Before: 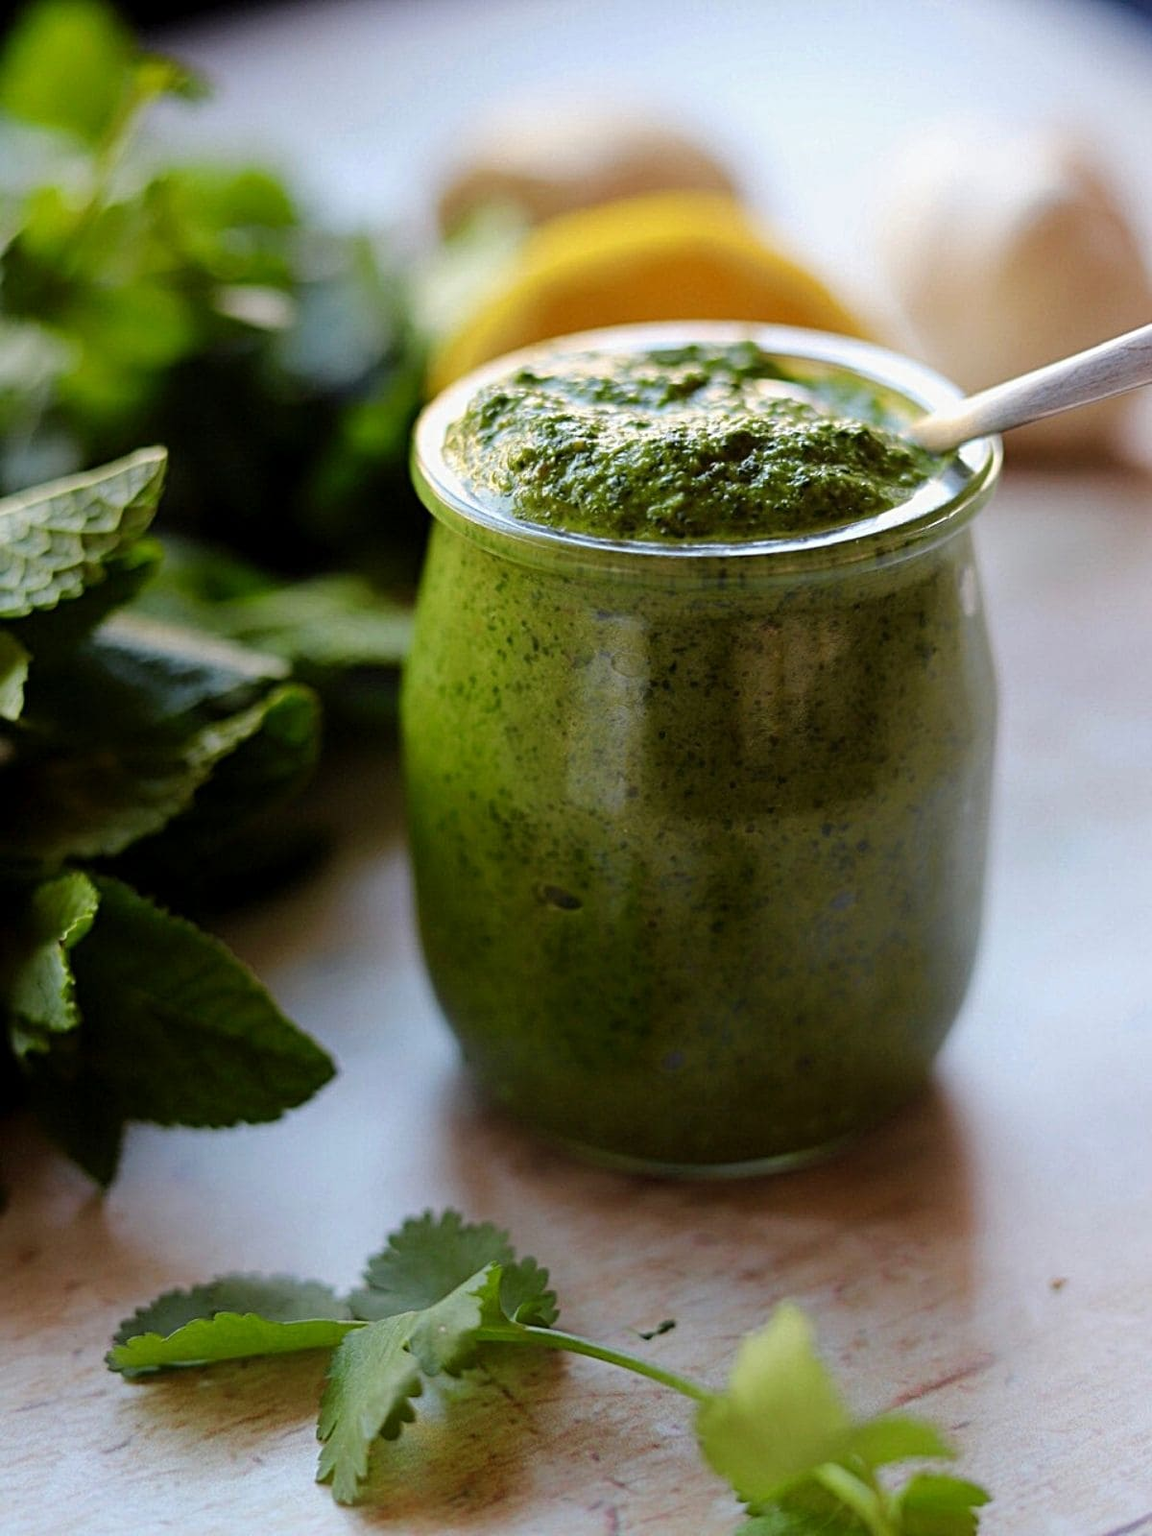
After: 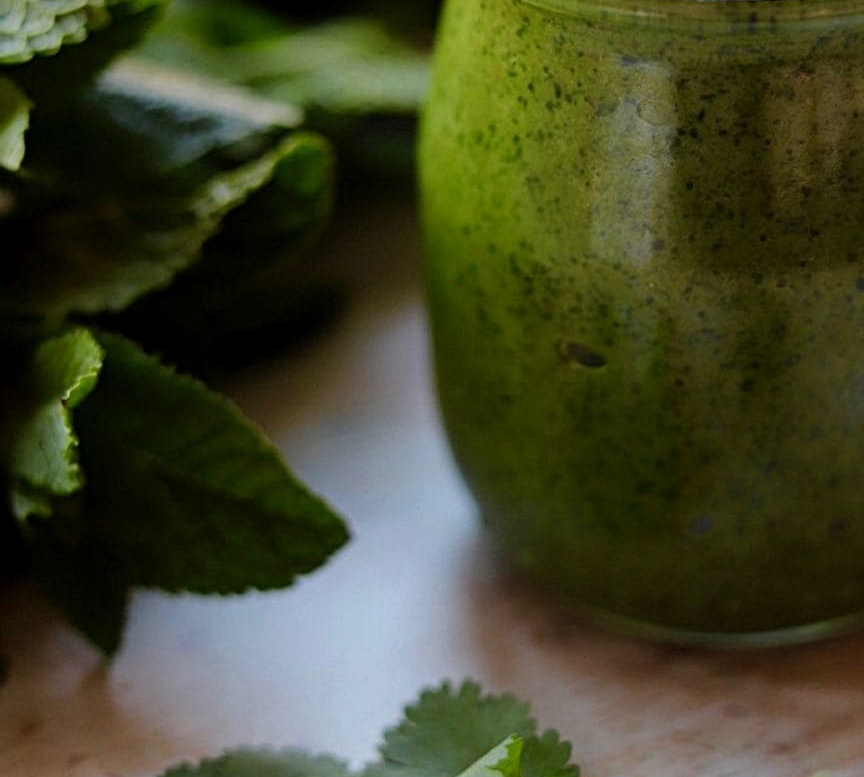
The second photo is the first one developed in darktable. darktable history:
crop: top 36.278%, right 27.927%, bottom 15.132%
